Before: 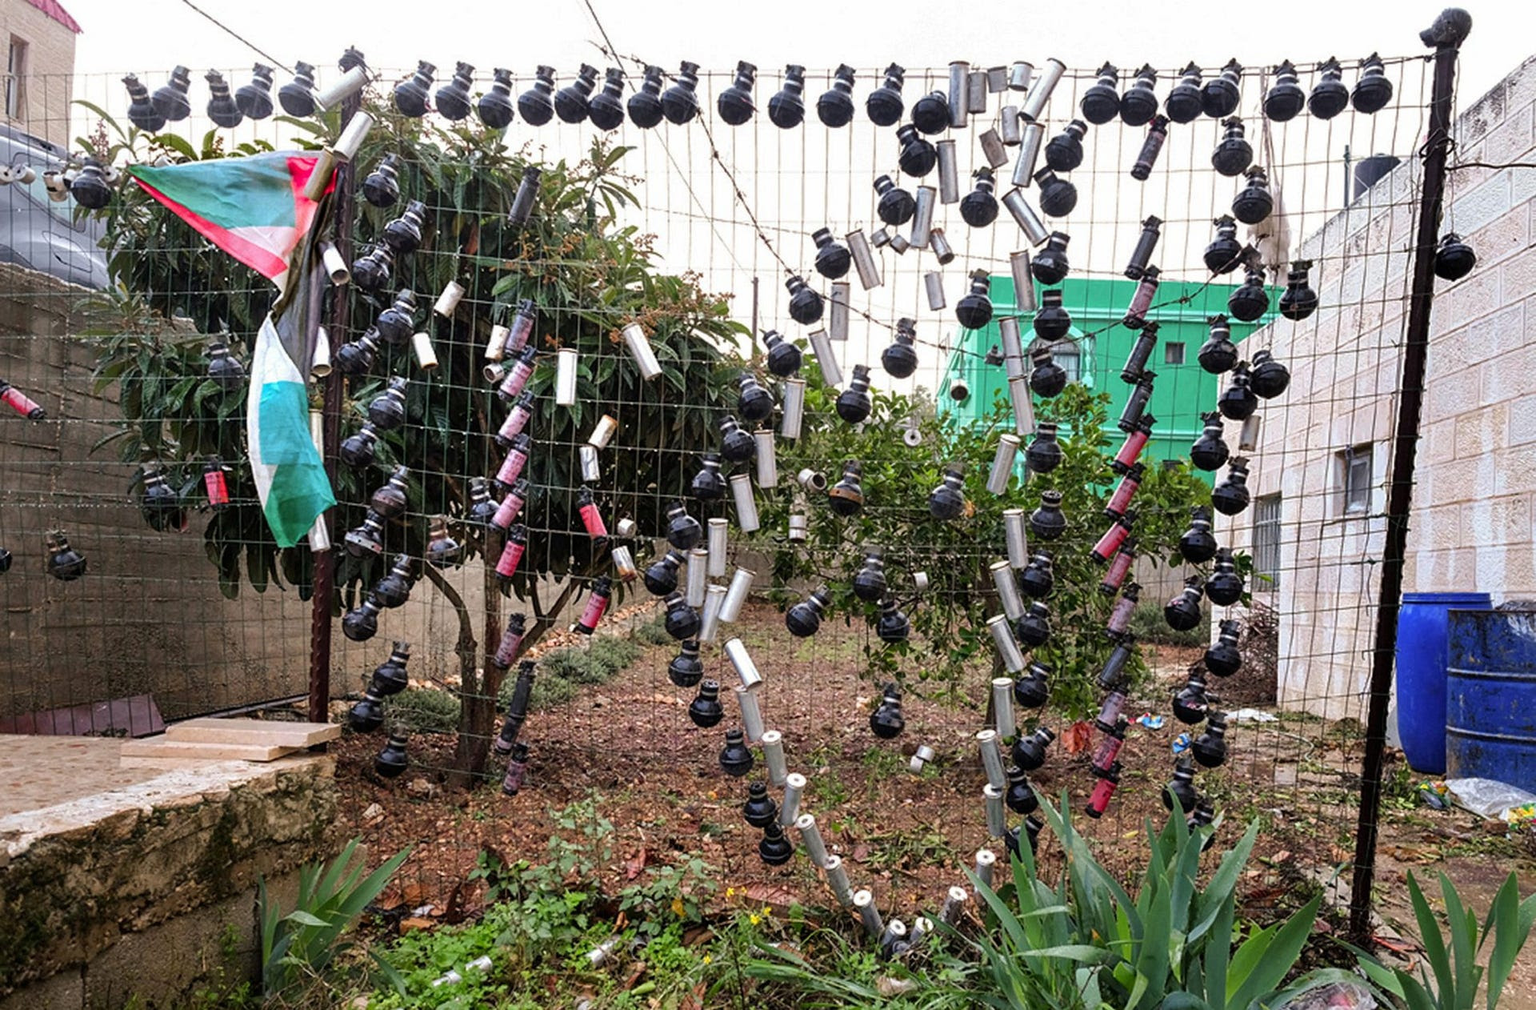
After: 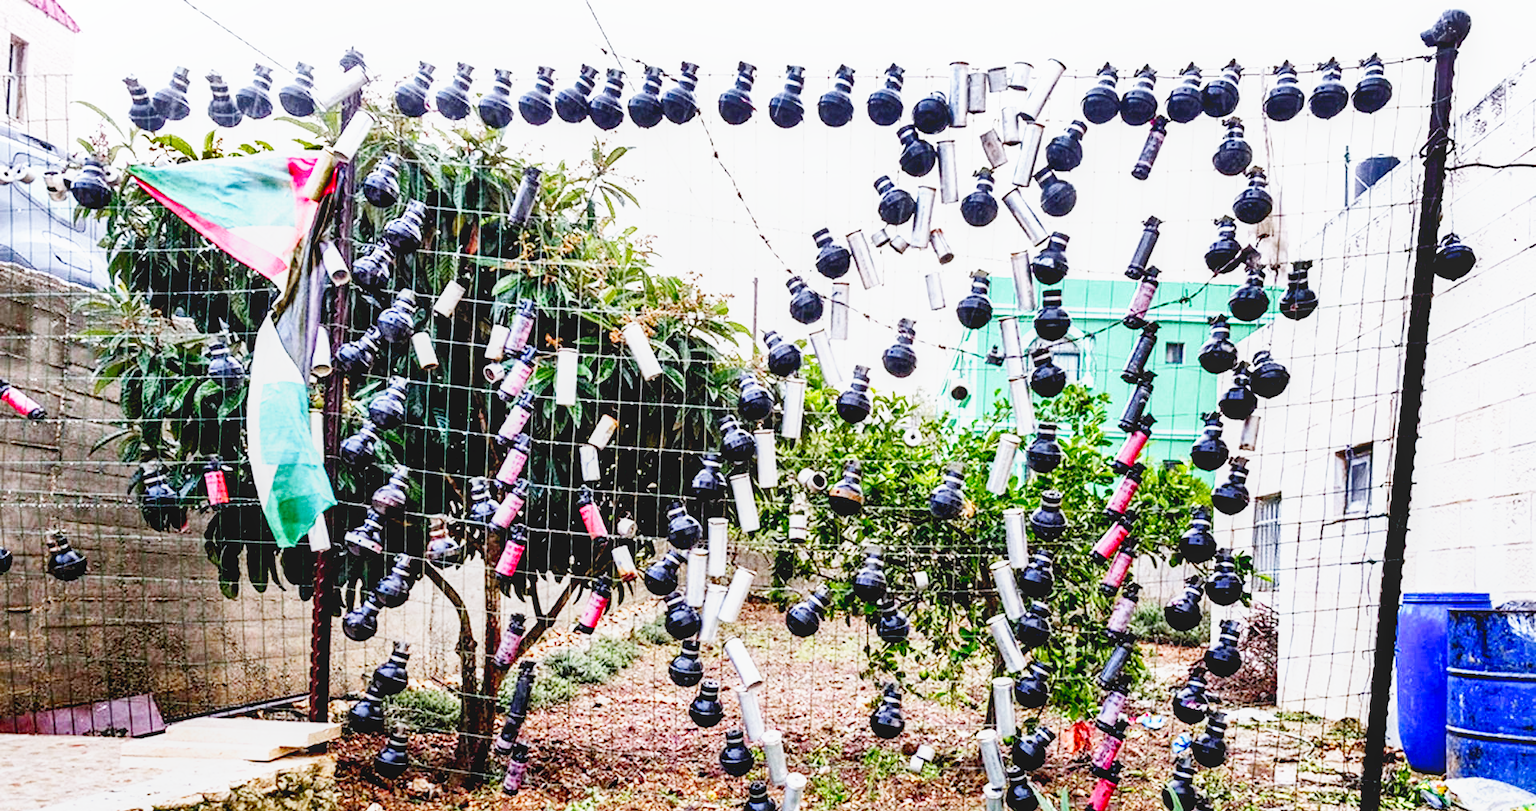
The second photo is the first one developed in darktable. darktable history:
white balance: red 0.954, blue 1.079
shadows and highlights: shadows 25, highlights -48, soften with gaussian
exposure: black level correction 0.012, exposure 0.7 EV, compensate exposure bias true, compensate highlight preservation false
local contrast: detail 110%
crop: bottom 19.644%
base curve: curves: ch0 [(0, 0.003) (0.001, 0.002) (0.006, 0.004) (0.02, 0.022) (0.048, 0.086) (0.094, 0.234) (0.162, 0.431) (0.258, 0.629) (0.385, 0.8) (0.548, 0.918) (0.751, 0.988) (1, 1)], preserve colors none
